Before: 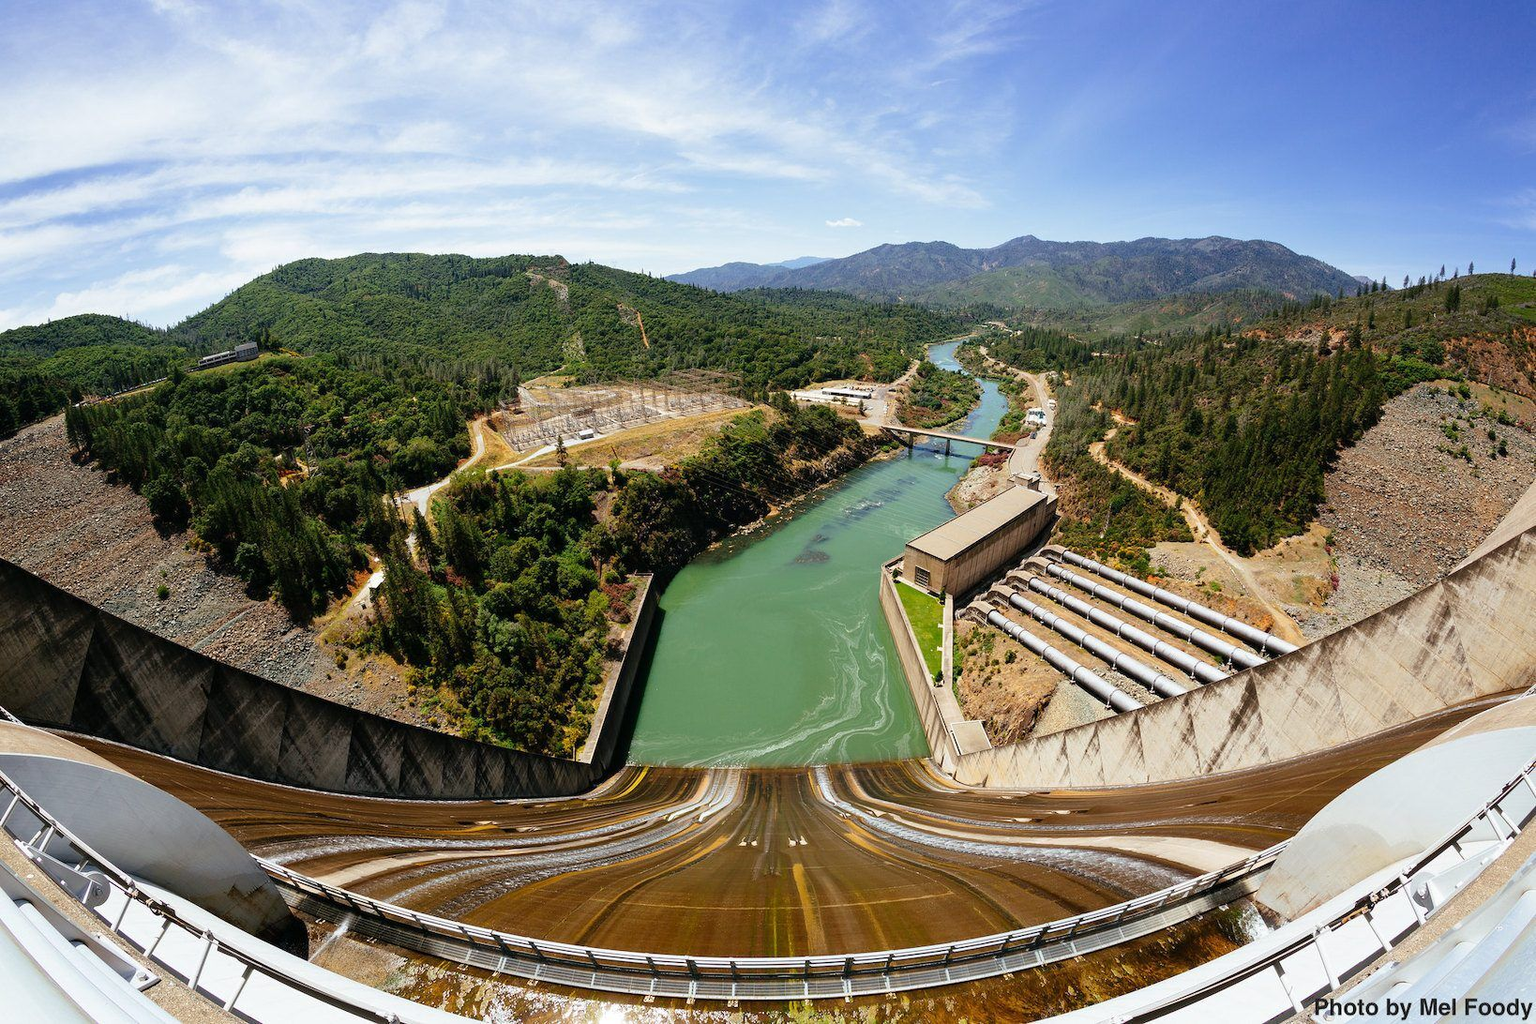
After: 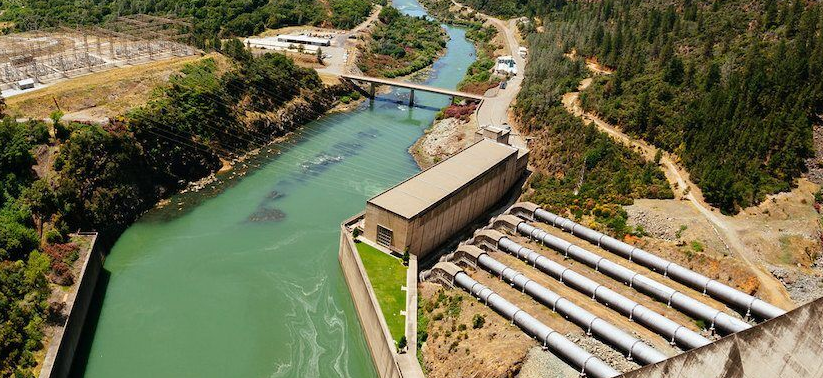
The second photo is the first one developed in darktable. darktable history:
crop: left 36.607%, top 34.735%, right 13.146%, bottom 30.611%
levels: levels [0, 0.498, 1]
